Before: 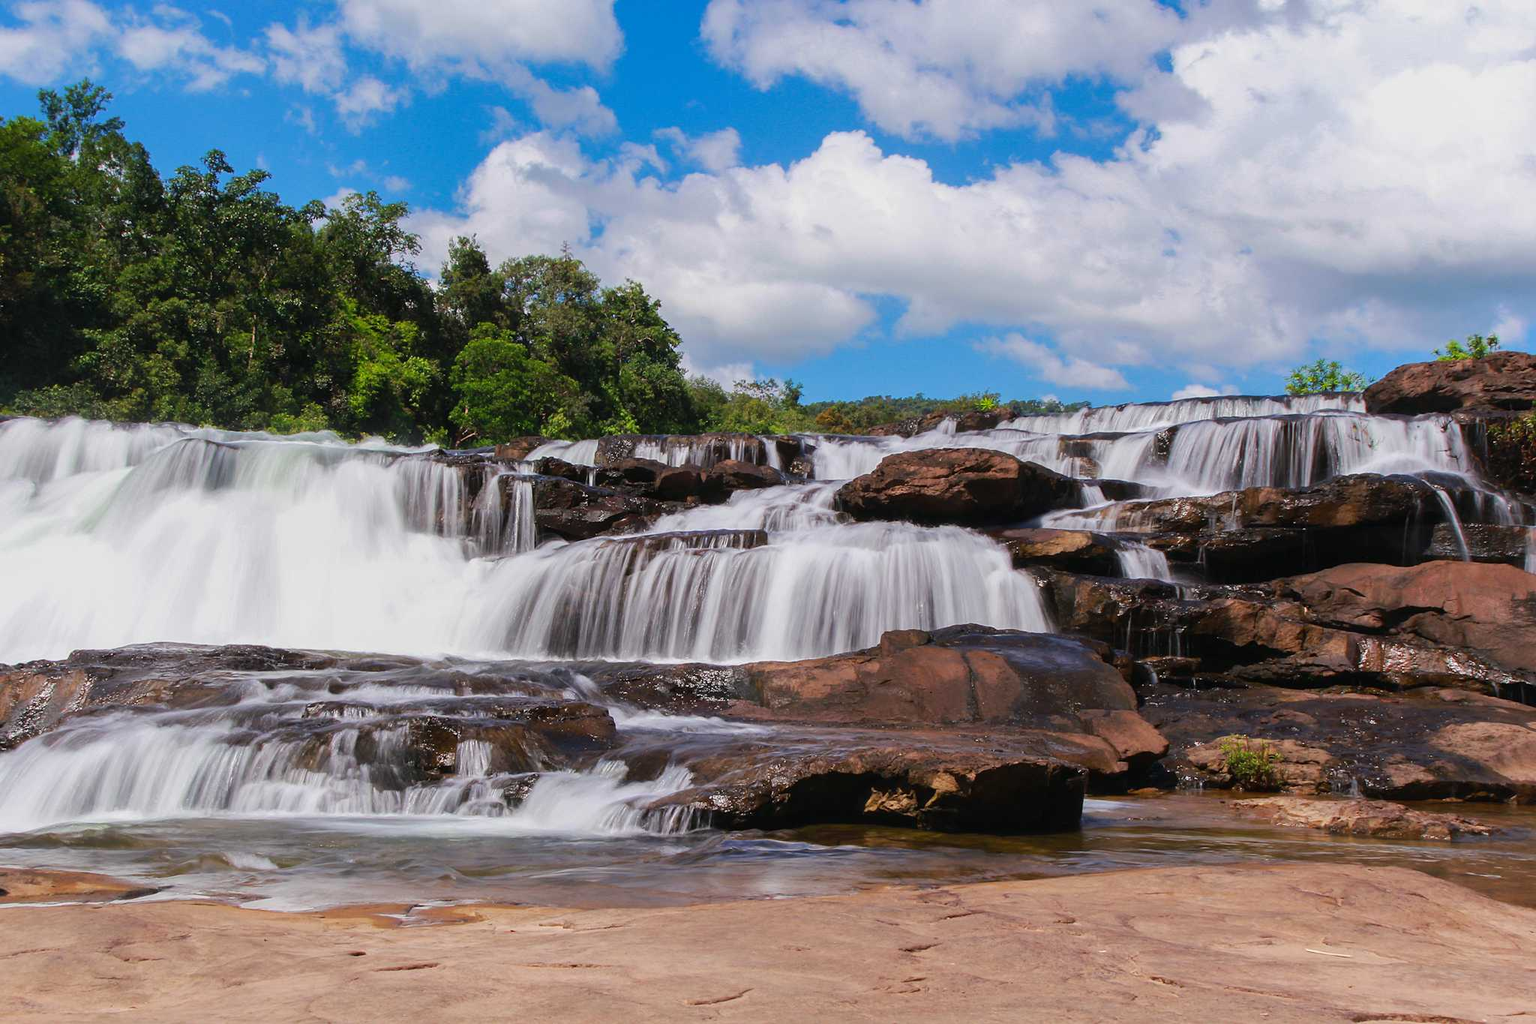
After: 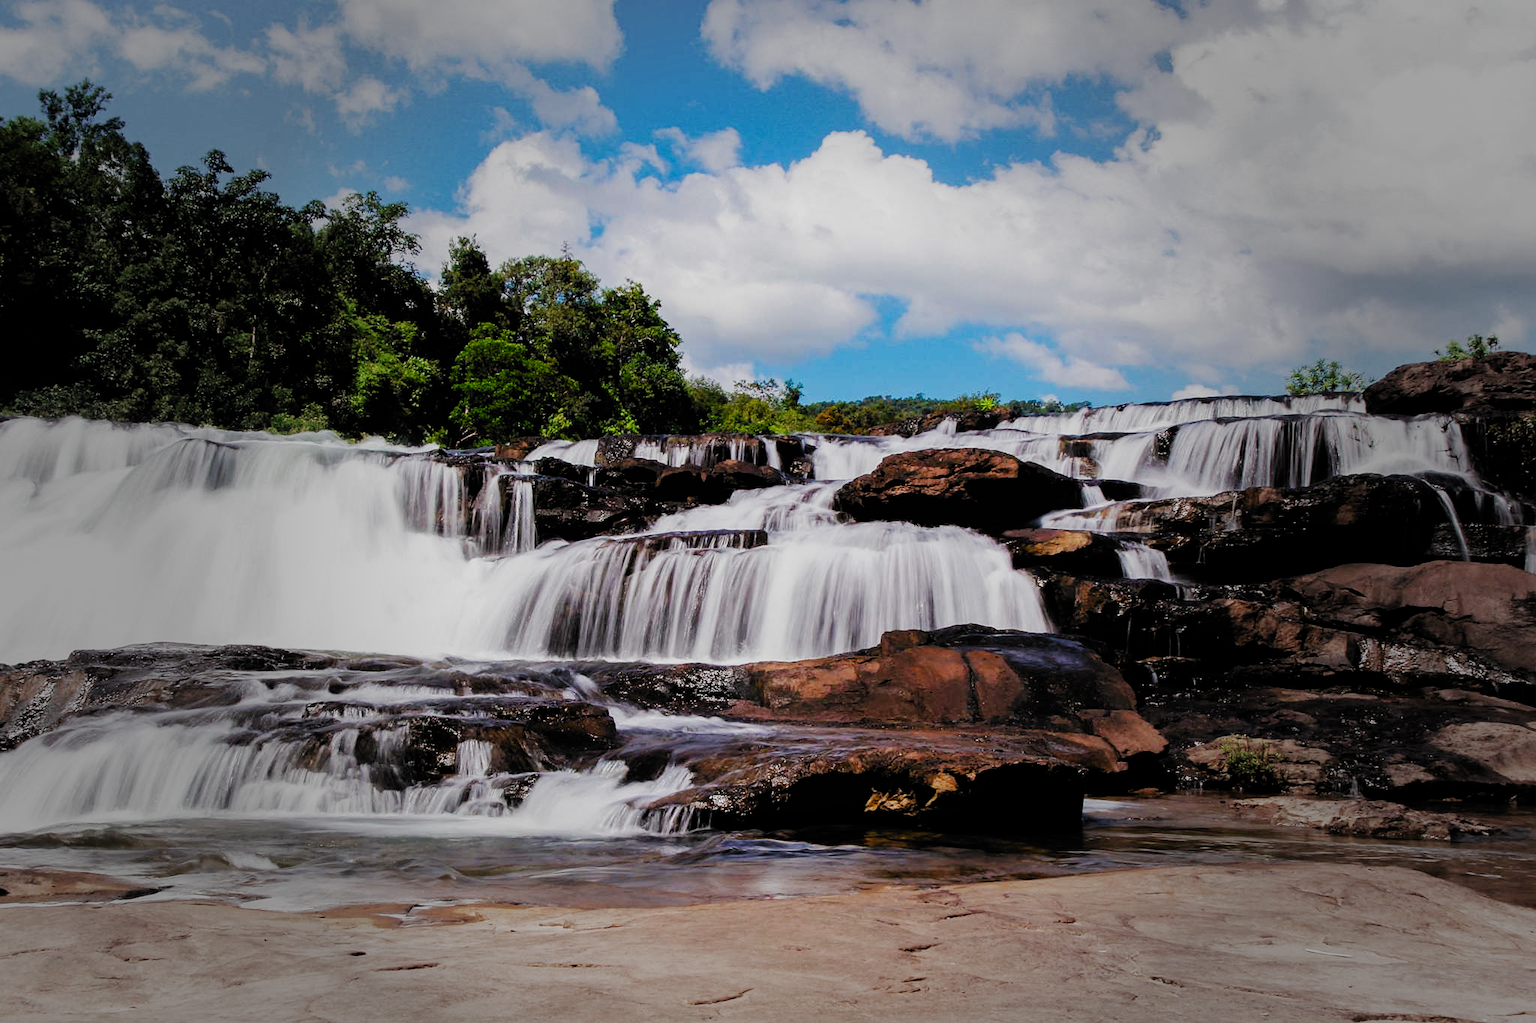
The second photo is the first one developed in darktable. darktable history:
vignetting: fall-off start 39.23%, fall-off radius 40.41%
filmic rgb: black relative exposure -5.02 EV, white relative exposure 3.97 EV, hardness 2.9, contrast 1.387, highlights saturation mix -29.86%, preserve chrominance no, color science v3 (2019), use custom middle-gray values true
